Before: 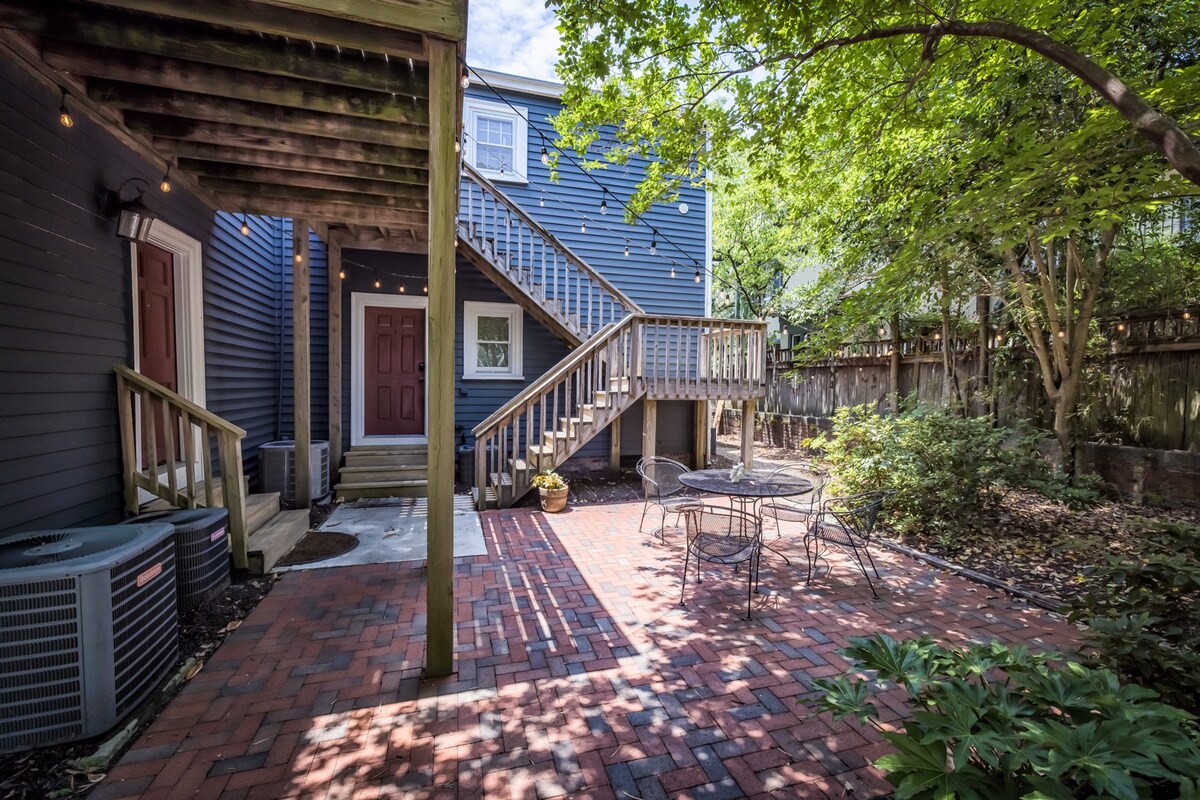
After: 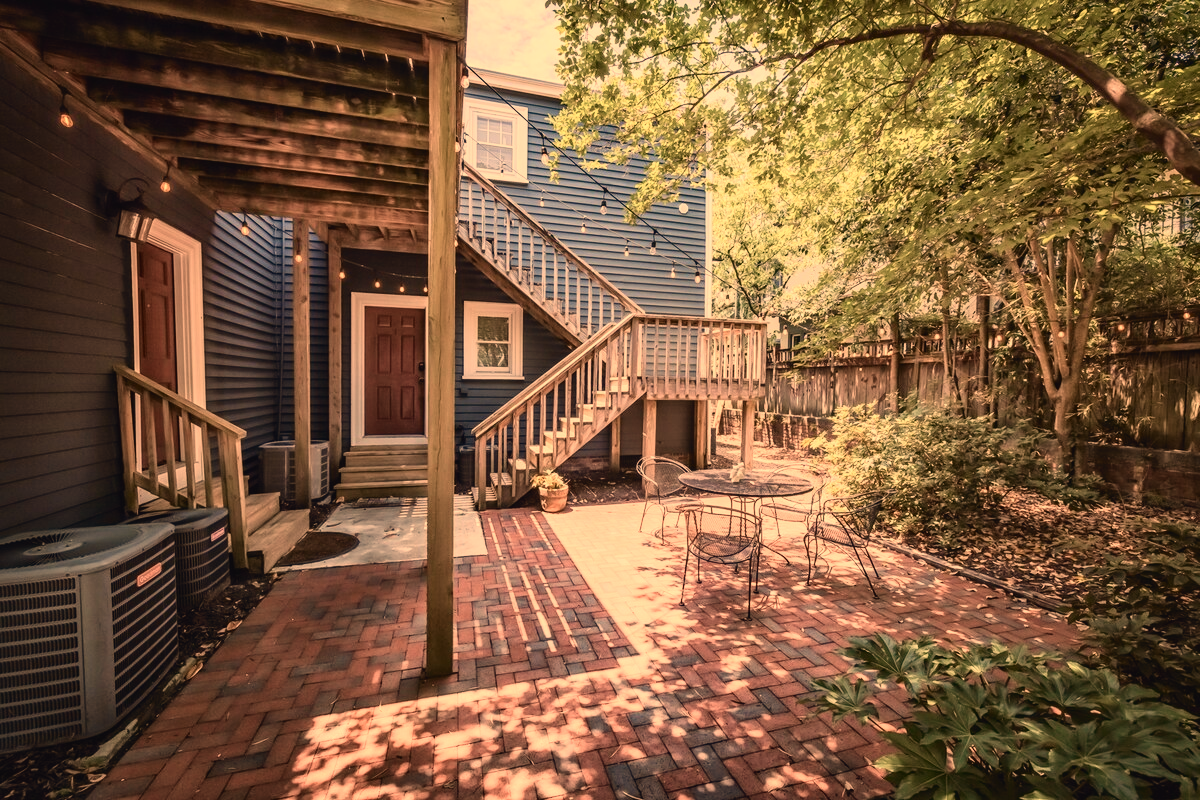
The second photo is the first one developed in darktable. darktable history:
white balance: red 1.467, blue 0.684
contrast brightness saturation: contrast -0.05, saturation -0.41
tone curve: curves: ch0 [(0, 0.011) (0.139, 0.106) (0.295, 0.271) (0.499, 0.523) (0.739, 0.782) (0.857, 0.879) (1, 0.967)]; ch1 [(0, 0) (0.272, 0.249) (0.39, 0.379) (0.469, 0.456) (0.495, 0.497) (0.524, 0.53) (0.588, 0.62) (0.725, 0.779) (1, 1)]; ch2 [(0, 0) (0.125, 0.089) (0.35, 0.317) (0.437, 0.42) (0.502, 0.499) (0.533, 0.553) (0.599, 0.638) (1, 1)], color space Lab, independent channels, preserve colors none
